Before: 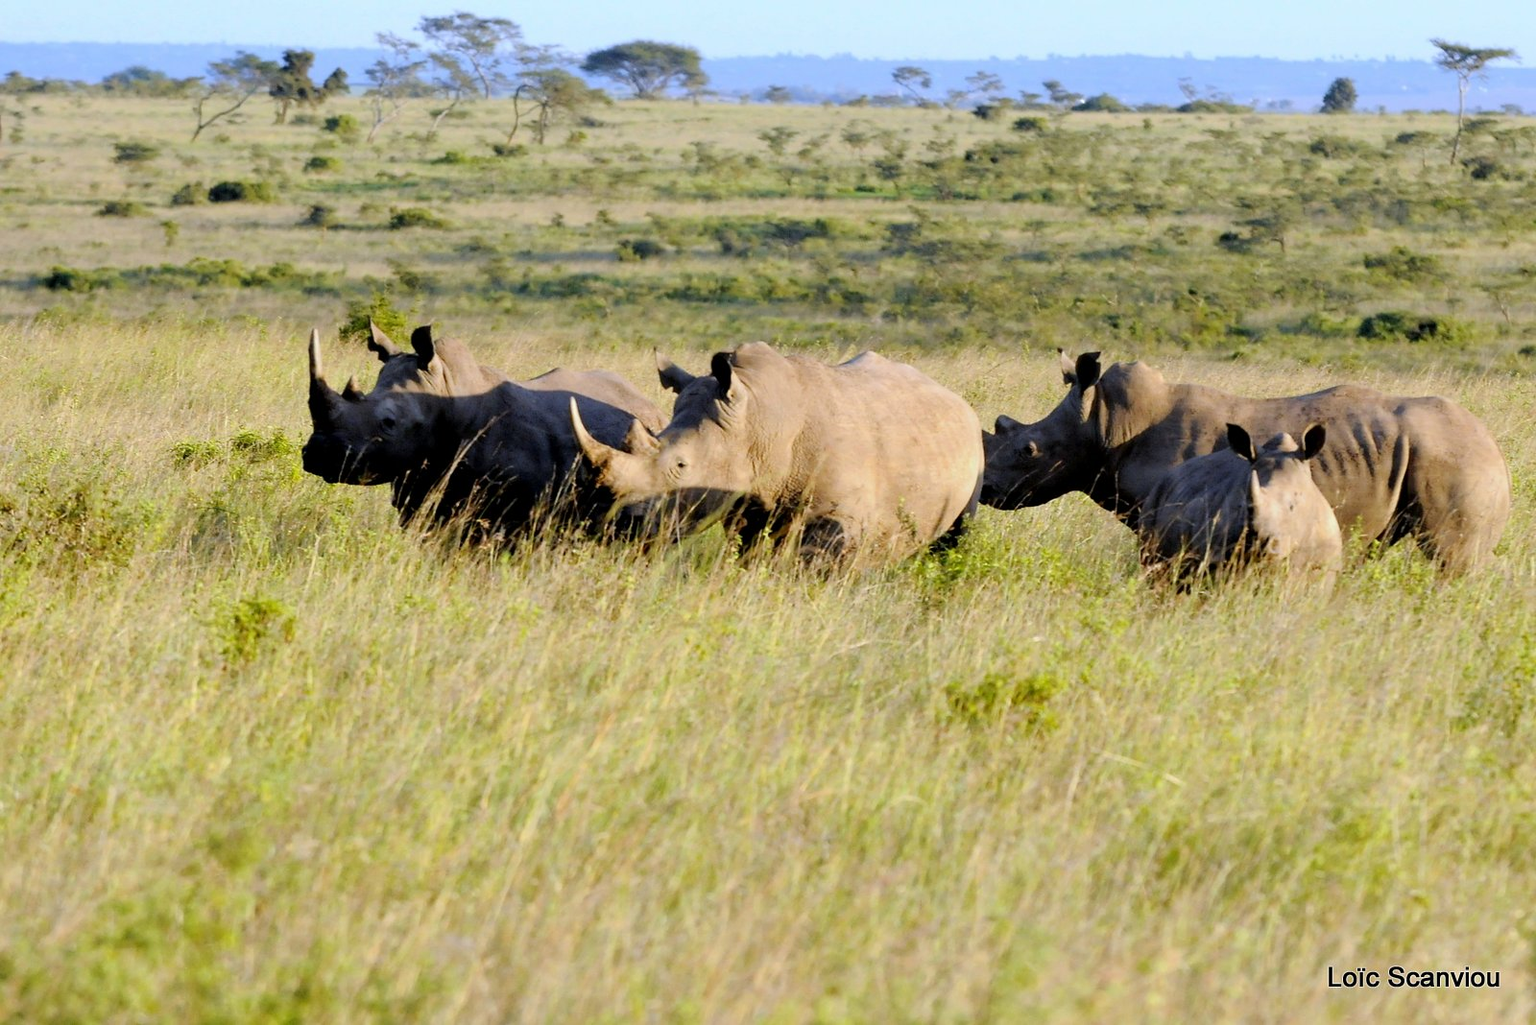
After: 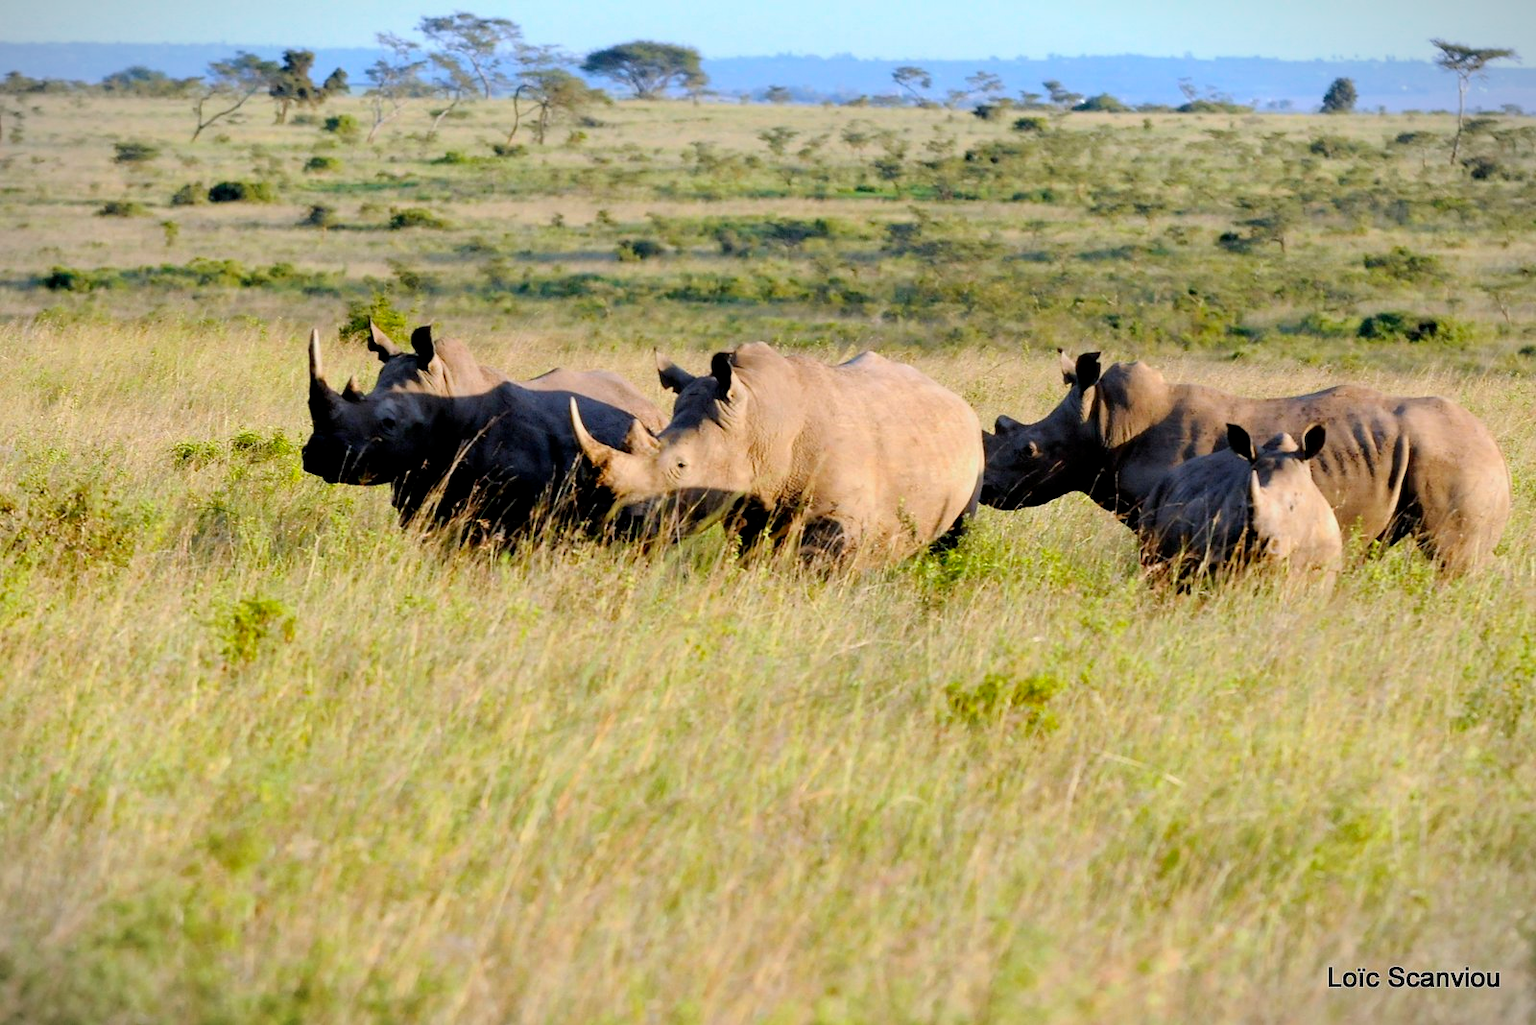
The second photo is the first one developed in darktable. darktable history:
vignetting: fall-off start 100.02%, width/height ratio 1.305
